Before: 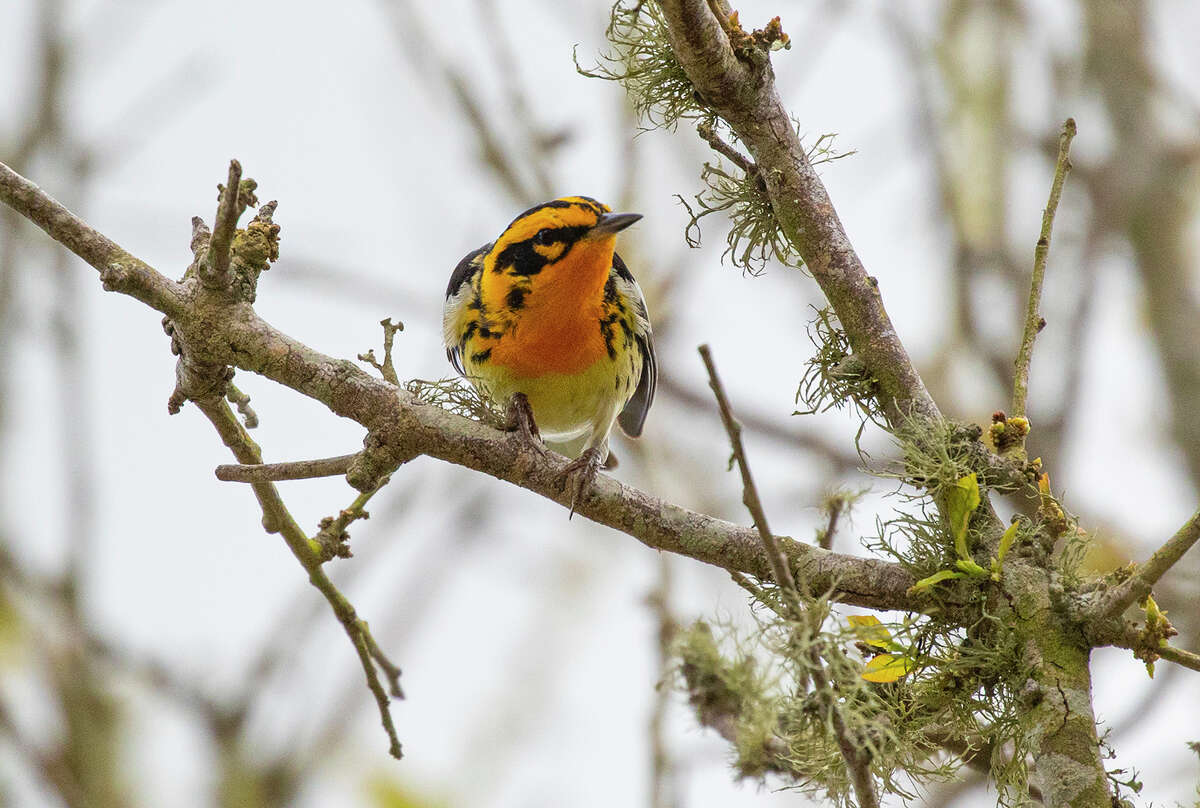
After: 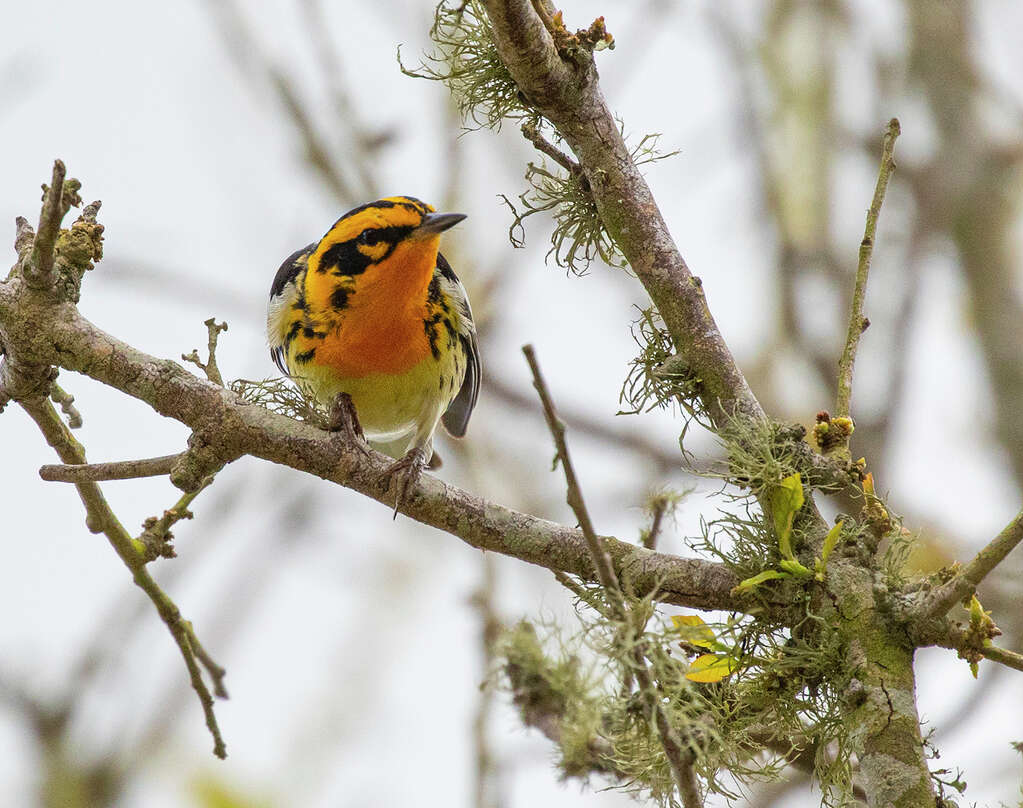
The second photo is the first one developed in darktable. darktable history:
crop and rotate: left 14.736%
